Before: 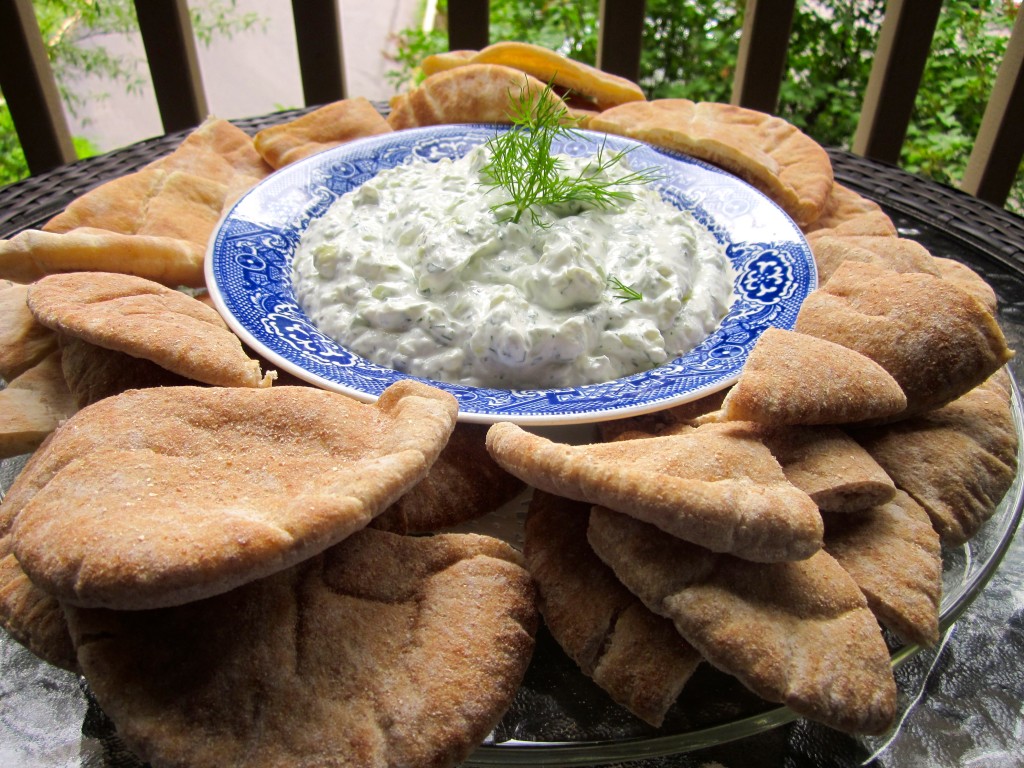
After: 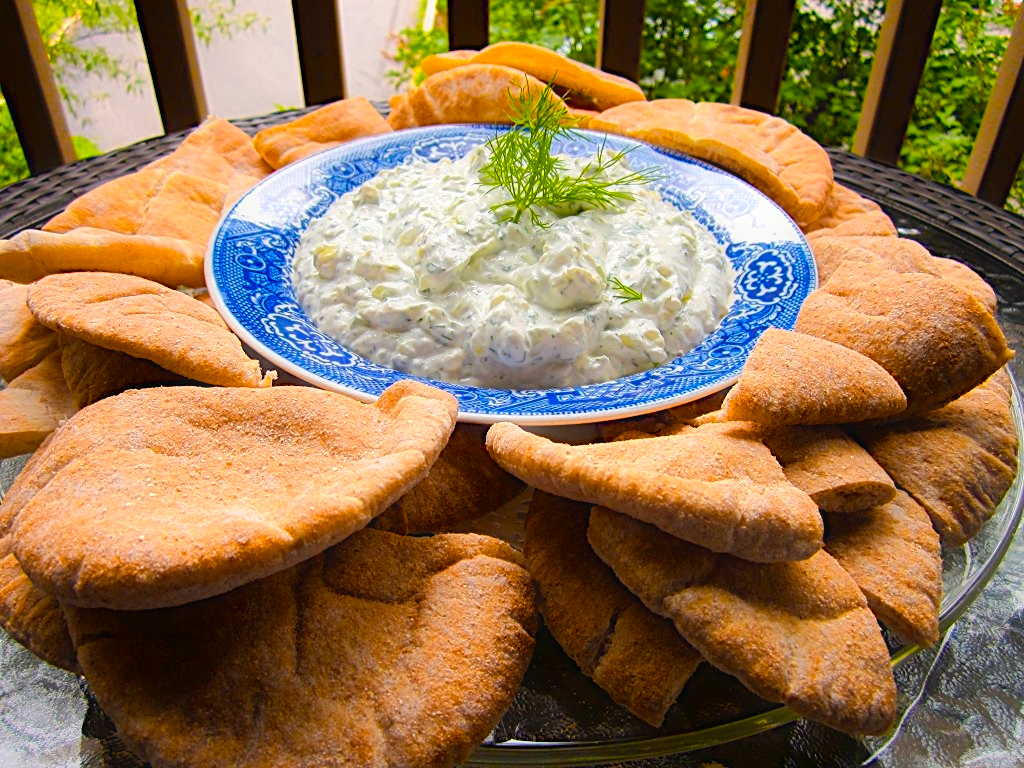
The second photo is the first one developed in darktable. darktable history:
color equalizer "cinematic": saturation › orange 1.11, saturation › yellow 1.11, saturation › cyan 1.11, saturation › blue 1.17, hue › red 6.83, hue › orange -14.63, hue › yellow -10.73, hue › blue -10.73, brightness › red 1.16, brightness › orange 1.24, brightness › yellow 1.11, brightness › green 0.86, brightness › blue 0.801, brightness › lavender 1.04, brightness › magenta 0.983
contrast equalizer "soft": y [[0.5, 0.496, 0.435, 0.435, 0.496, 0.5], [0.5 ×6], [0.5 ×6], [0 ×6], [0 ×6]]
diffuse or sharpen "diffusion": radius span 100, 1st order speed 50%, 2nd order speed 50%, 3rd order speed 50%, 4th order speed 50% | blend: blend mode normal, opacity 25%; mask: uniform (no mask)
diffuse or sharpen "sharpen demosaicing: AA filter": edge sensitivity 1, 1st order anisotropy 100%, 2nd order anisotropy 100%, 3rd order anisotropy 100%, 4th order anisotropy 100%, 1st order speed -25%, 2nd order speed -25%, 3rd order speed -25%, 4th order speed -25%
haze removal: strength -0.1, adaptive false
color balance rgb "medium contrast": perceptual brilliance grading › highlights 20%, perceptual brilliance grading › mid-tones 10%, perceptual brilliance grading › shadows -20%
color balance rgb: perceptual saturation grading › global saturation 20%, perceptual saturation grading › highlights -25%, perceptual saturation grading › shadows 25%, global vibrance 50%
